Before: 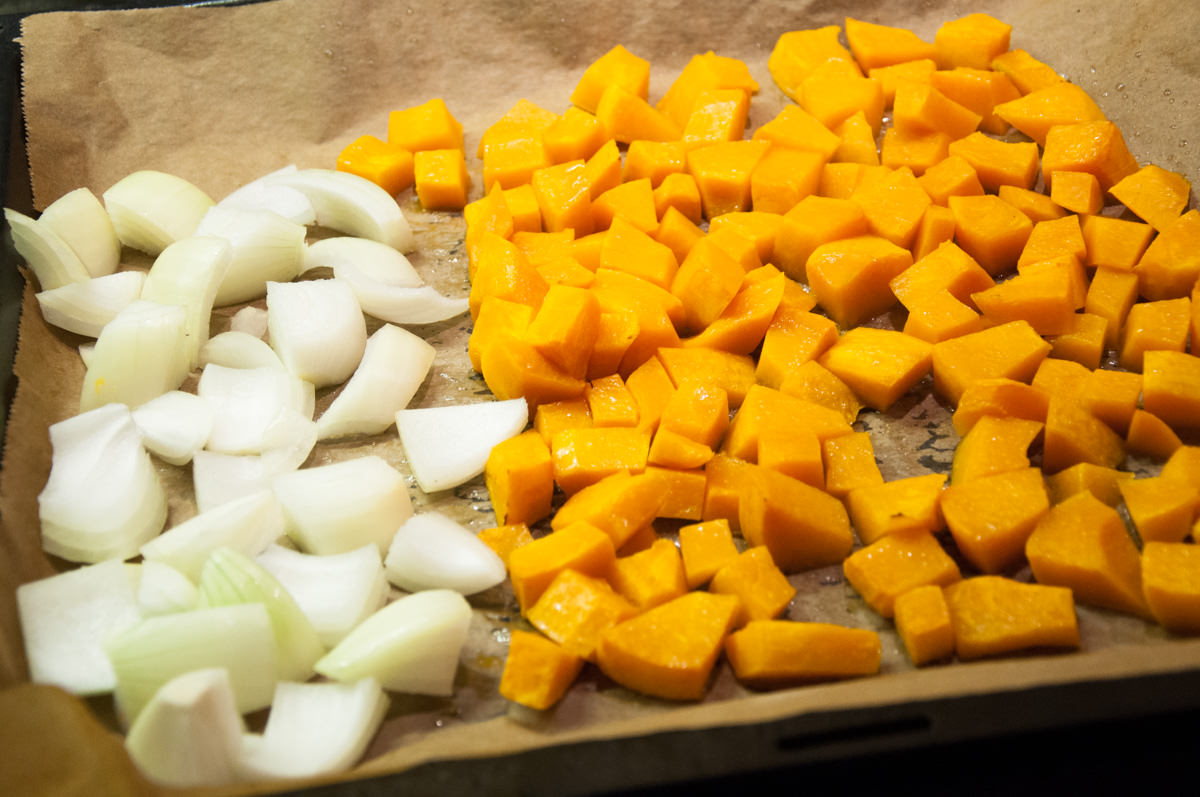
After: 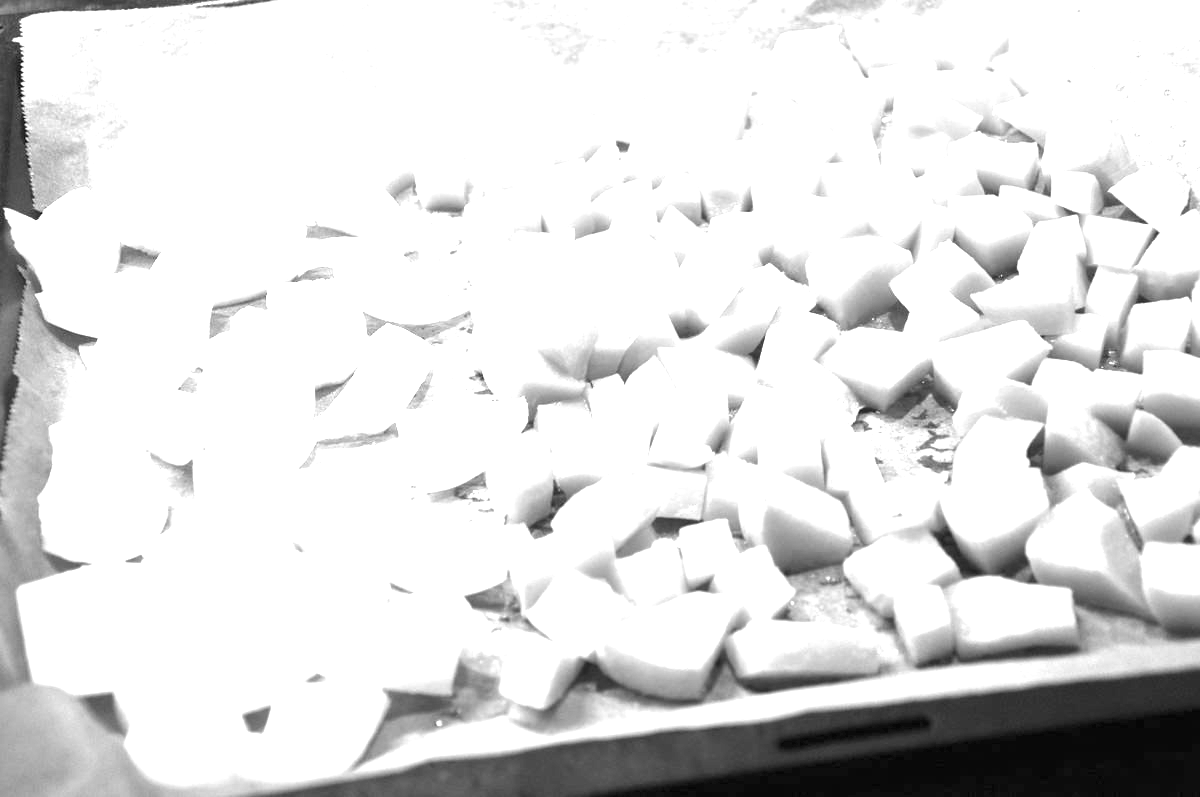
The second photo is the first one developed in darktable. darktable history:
monochrome: on, module defaults
exposure: black level correction 0, exposure 2.327 EV, compensate exposure bias true, compensate highlight preservation false
white balance: red 0.954, blue 1.079
